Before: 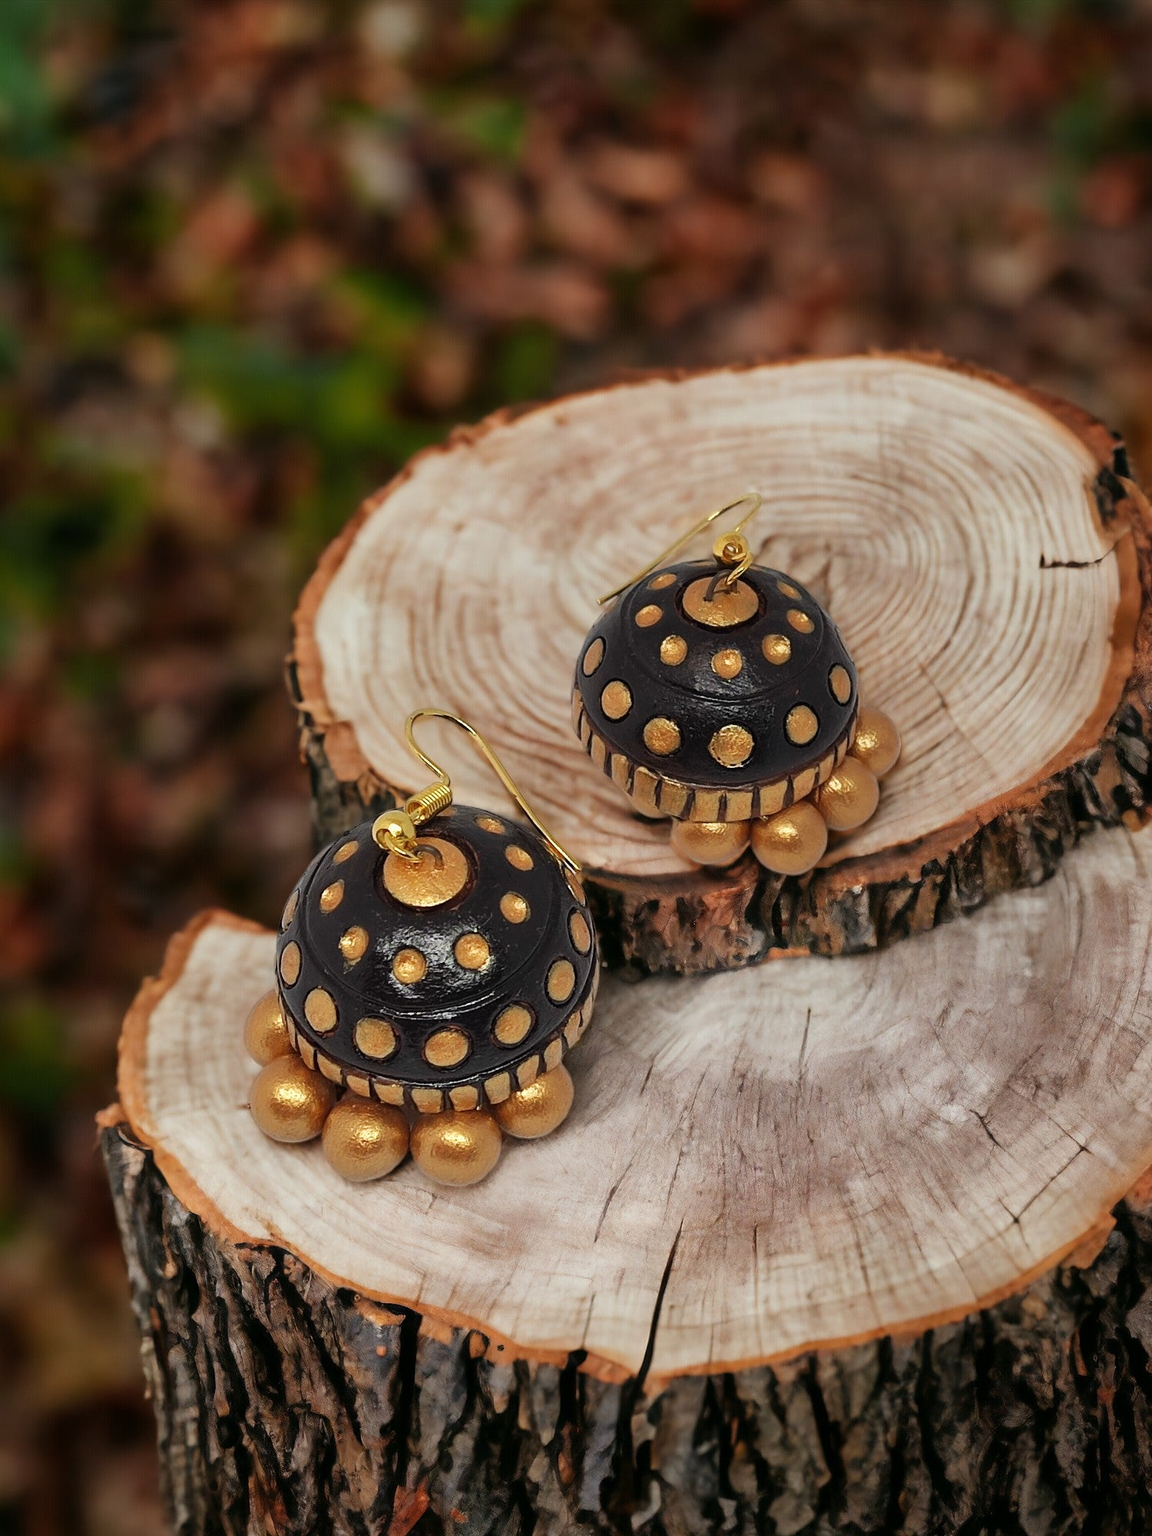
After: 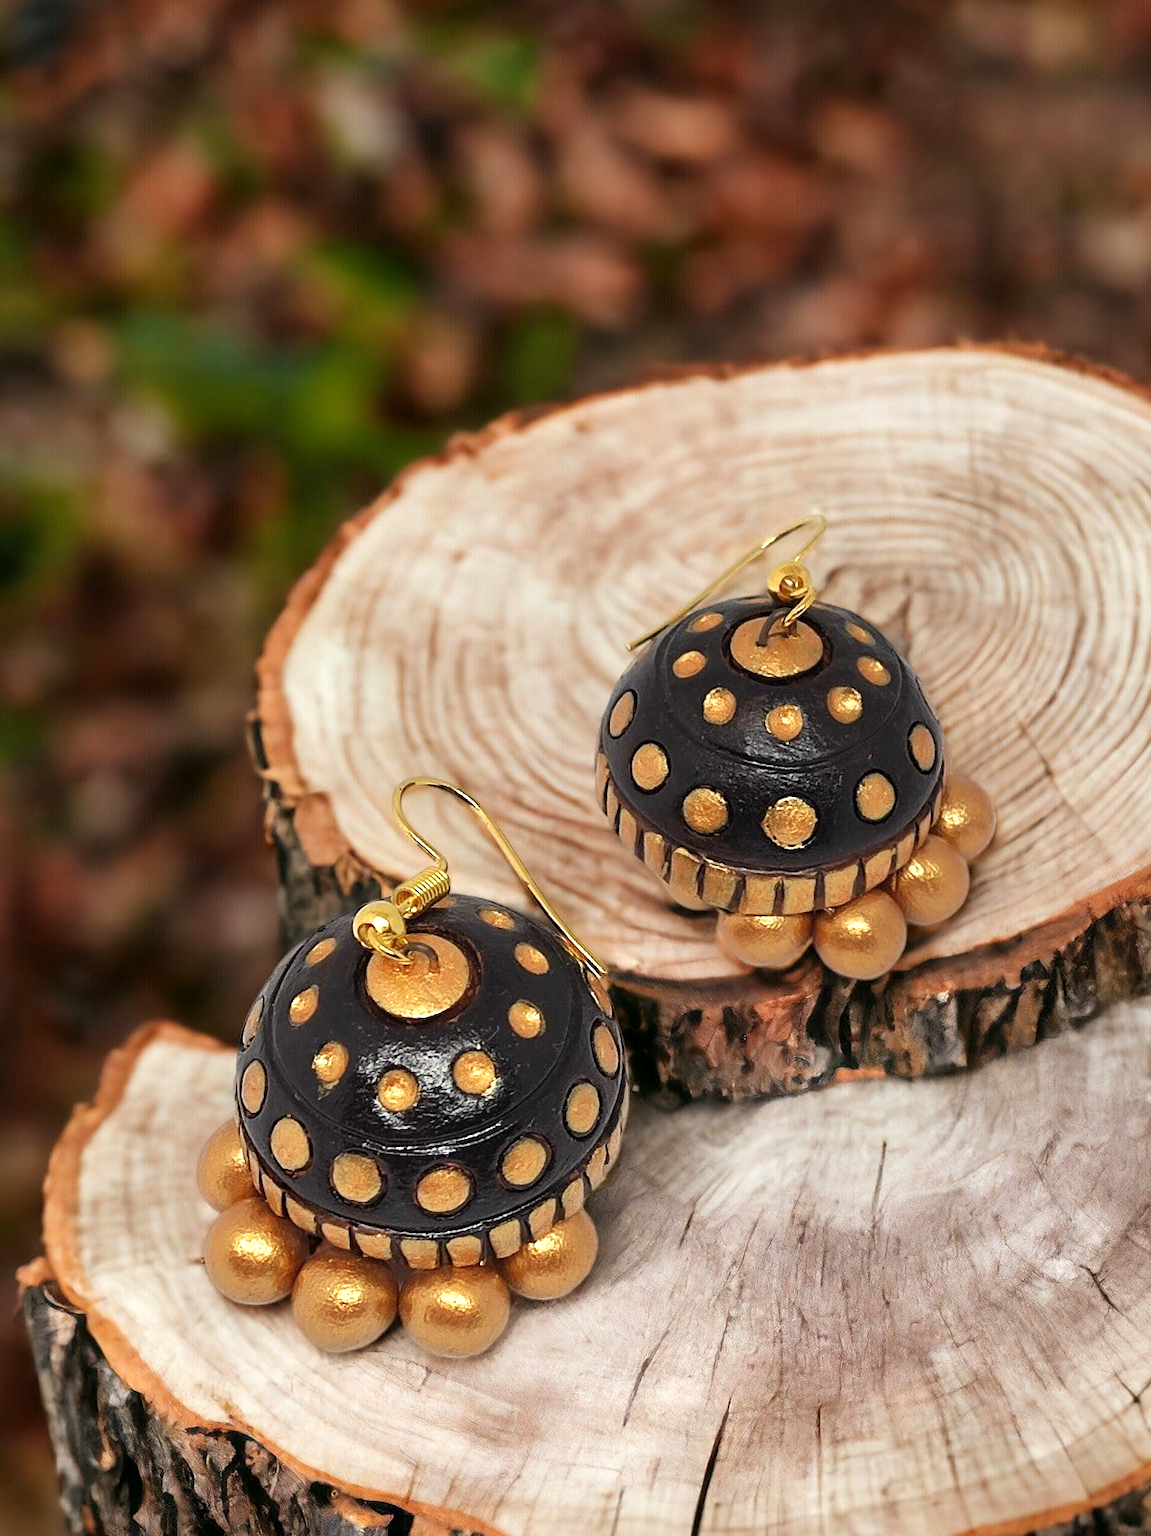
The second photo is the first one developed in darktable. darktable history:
exposure: black level correction 0.001, exposure 0.5 EV, compensate exposure bias true, compensate highlight preservation false
crop and rotate: left 7.196%, top 4.574%, right 10.605%, bottom 13.178%
